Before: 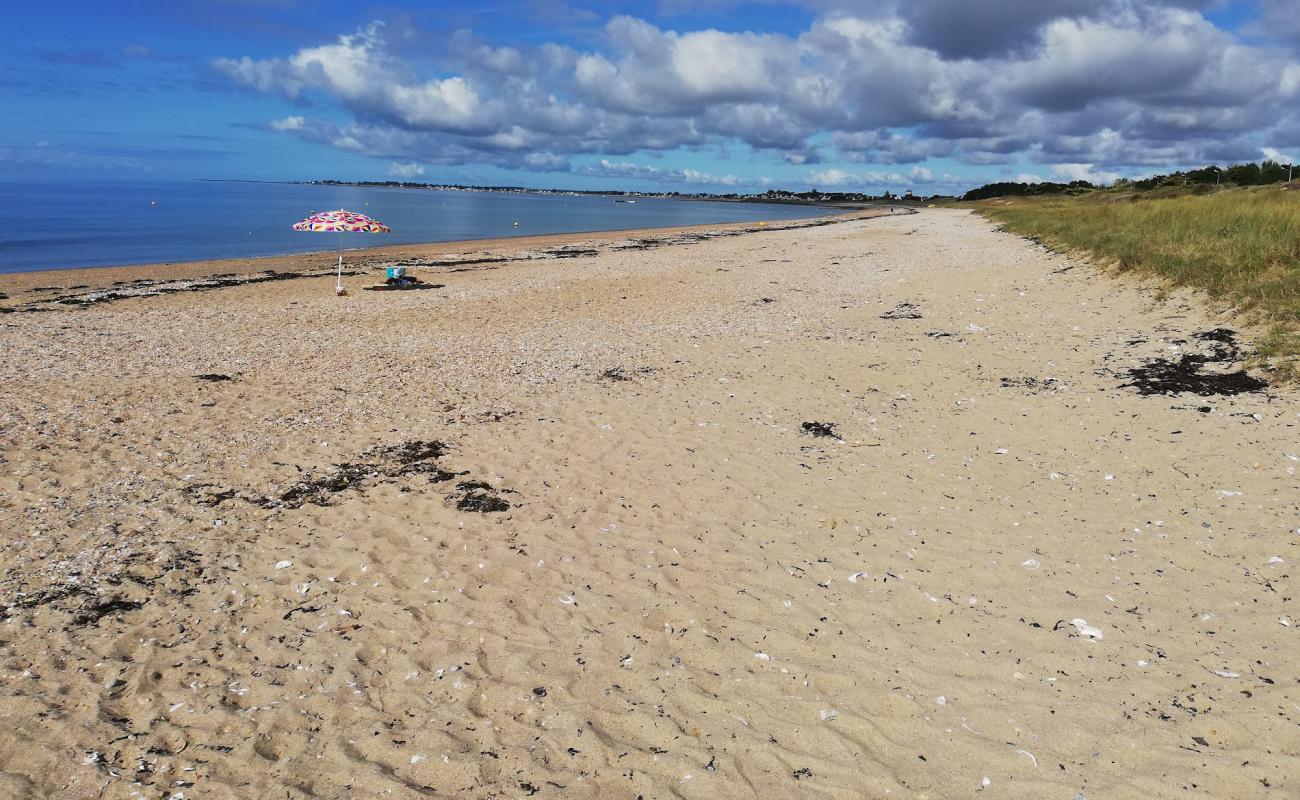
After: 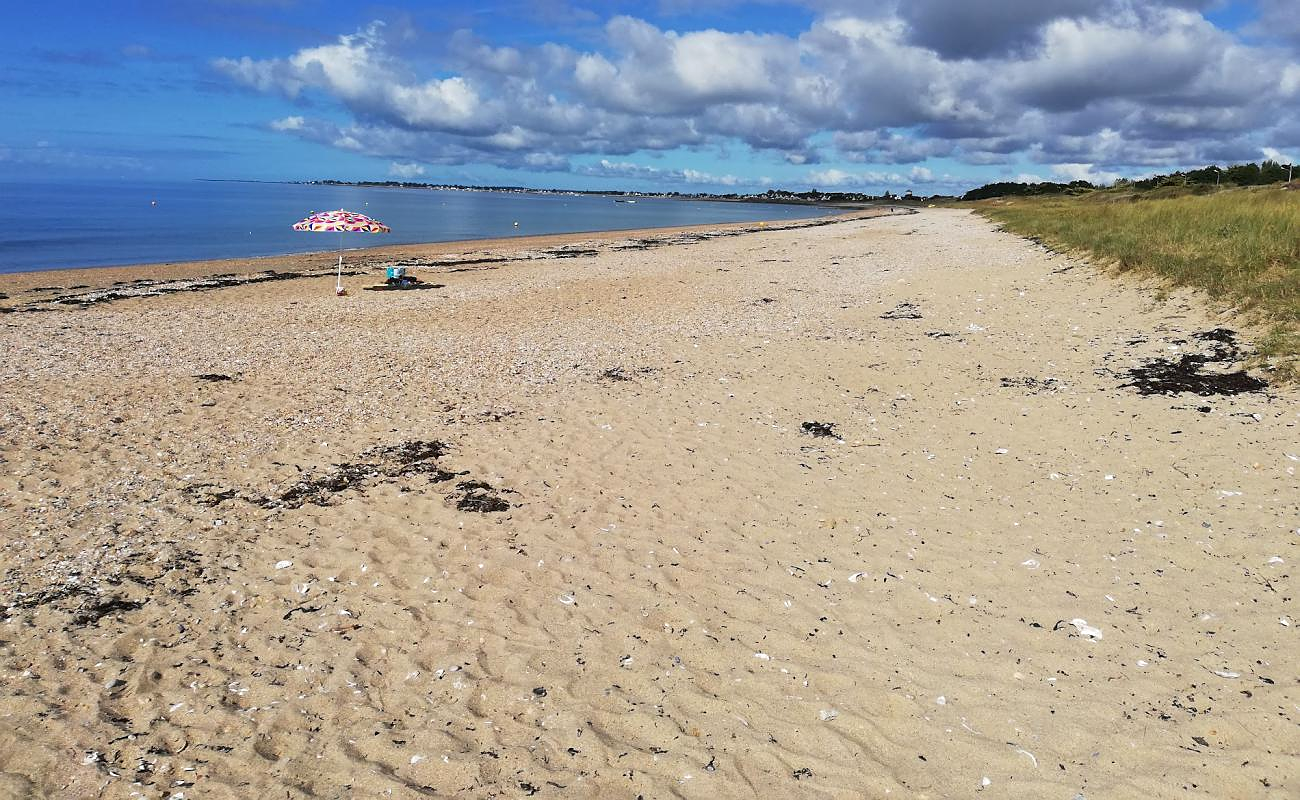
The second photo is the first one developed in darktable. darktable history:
exposure: exposure 0.187 EV, compensate highlight preservation false
sharpen: radius 0.991
